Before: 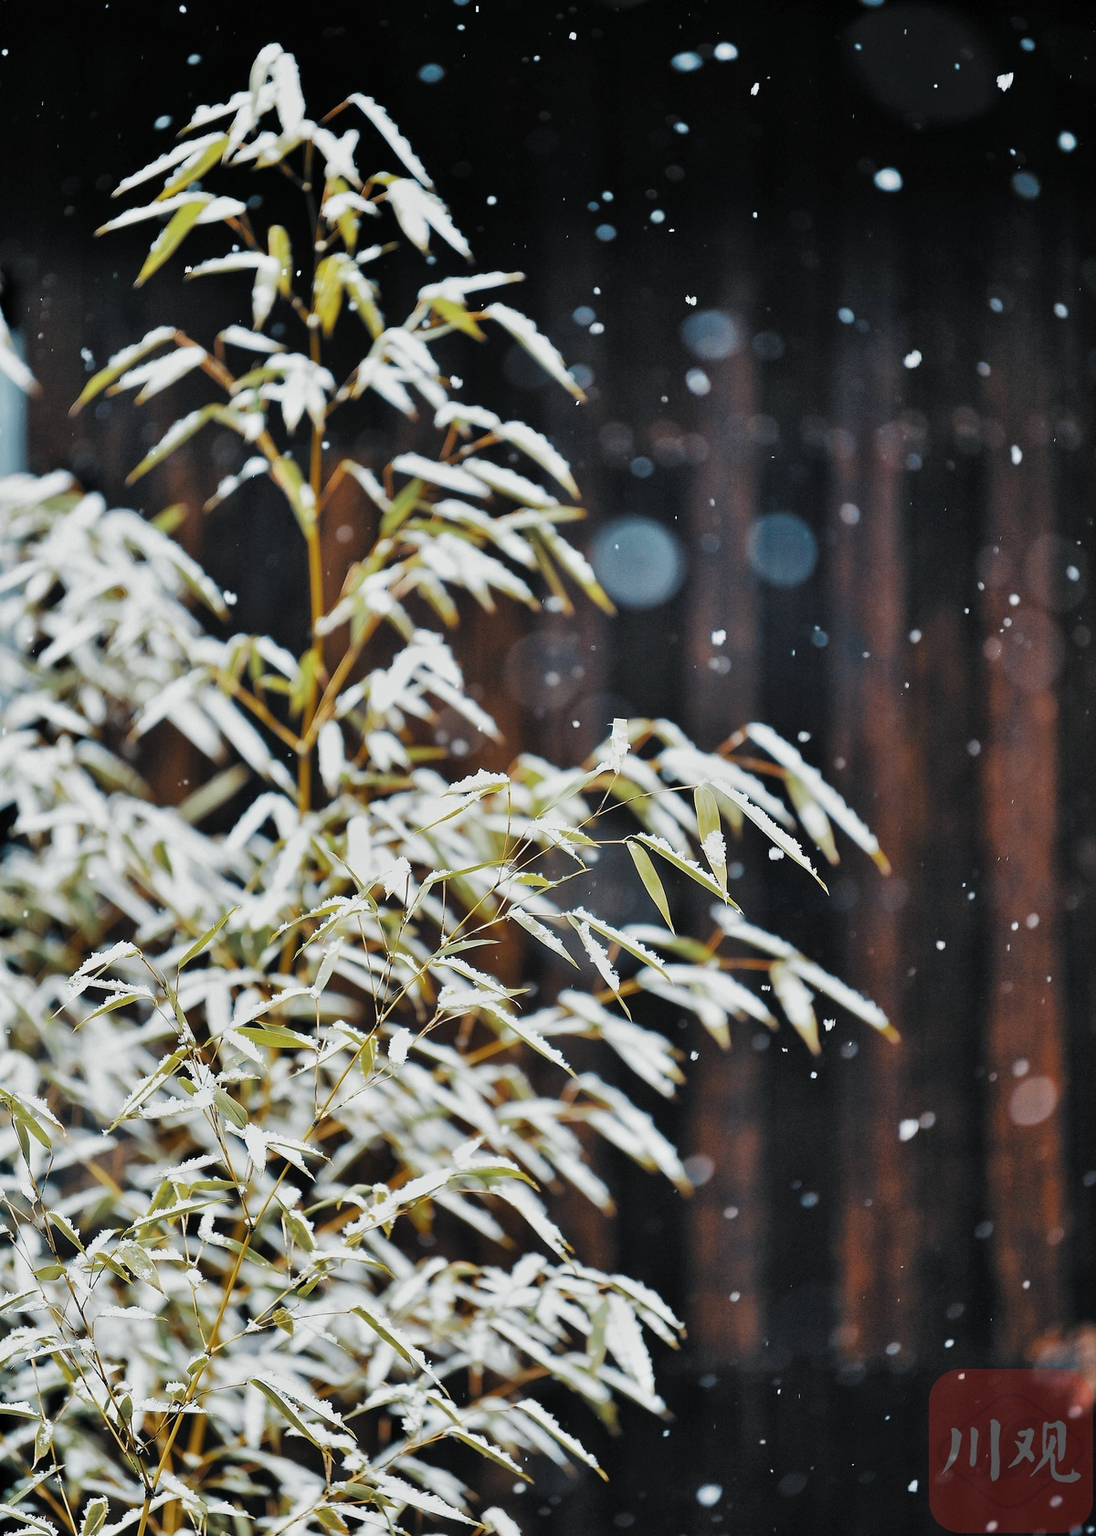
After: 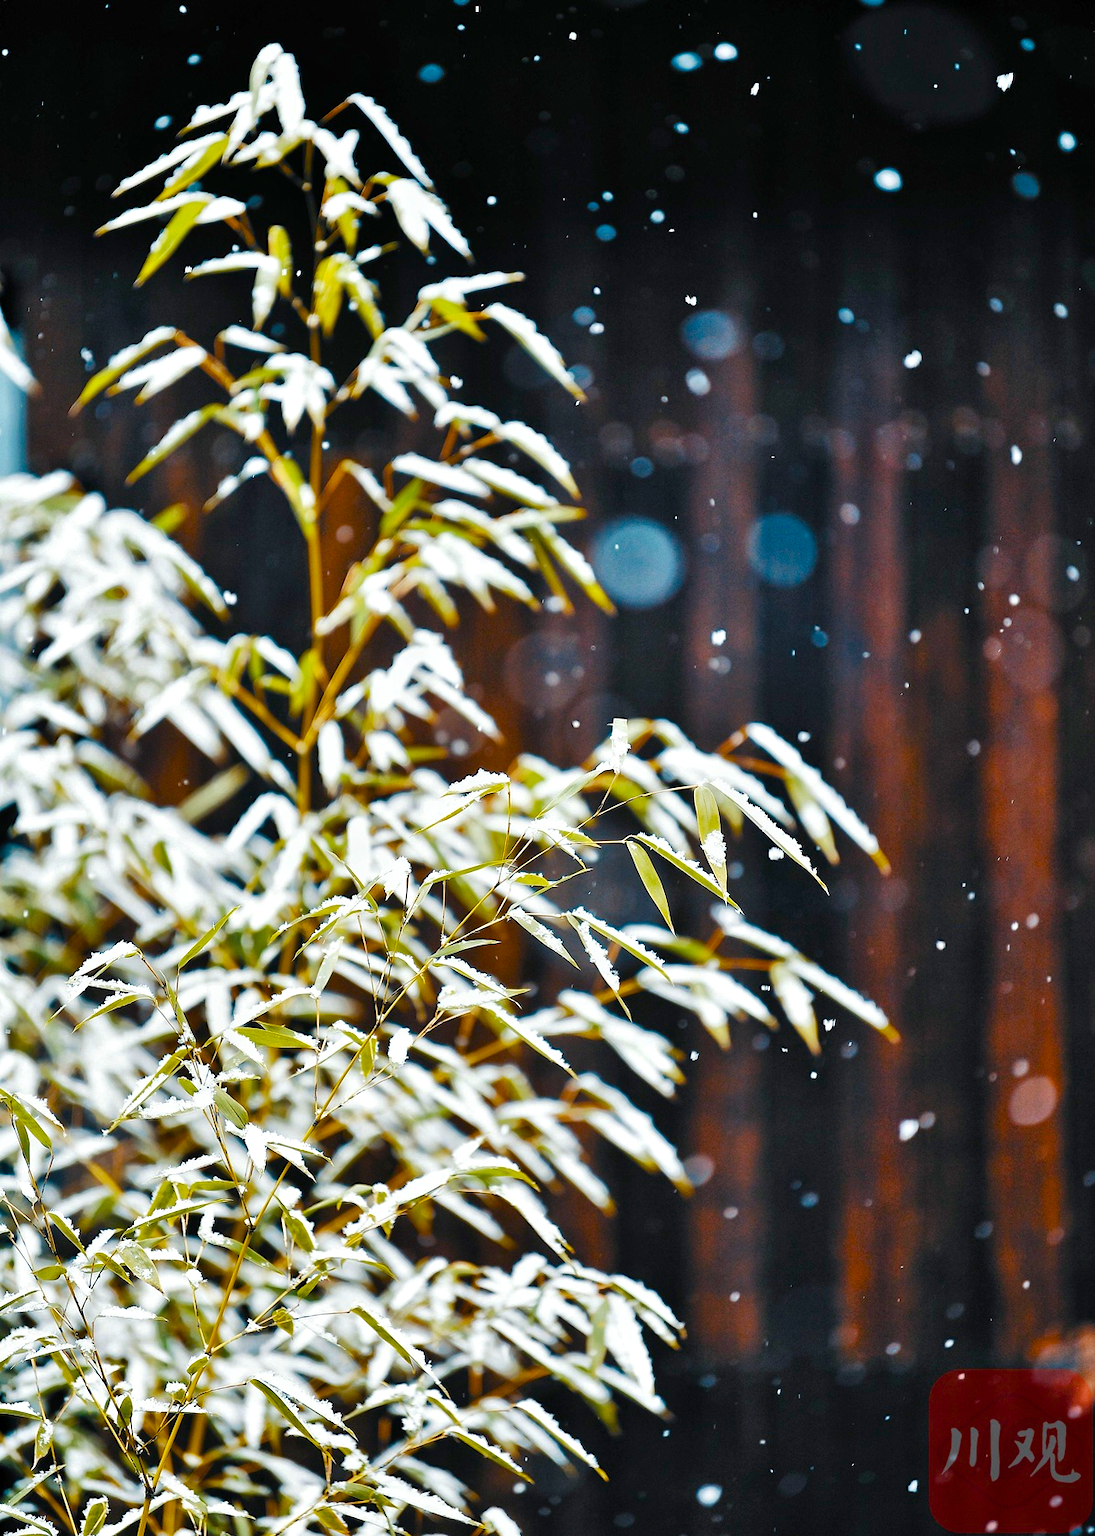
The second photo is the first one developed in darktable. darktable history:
color balance rgb: linear chroma grading › global chroma 9.68%, perceptual saturation grading › global saturation 20%, perceptual saturation grading › highlights -25.383%, perceptual saturation grading › shadows 50.067%, perceptual brilliance grading › highlights 11.751%, global vibrance 40.134%
